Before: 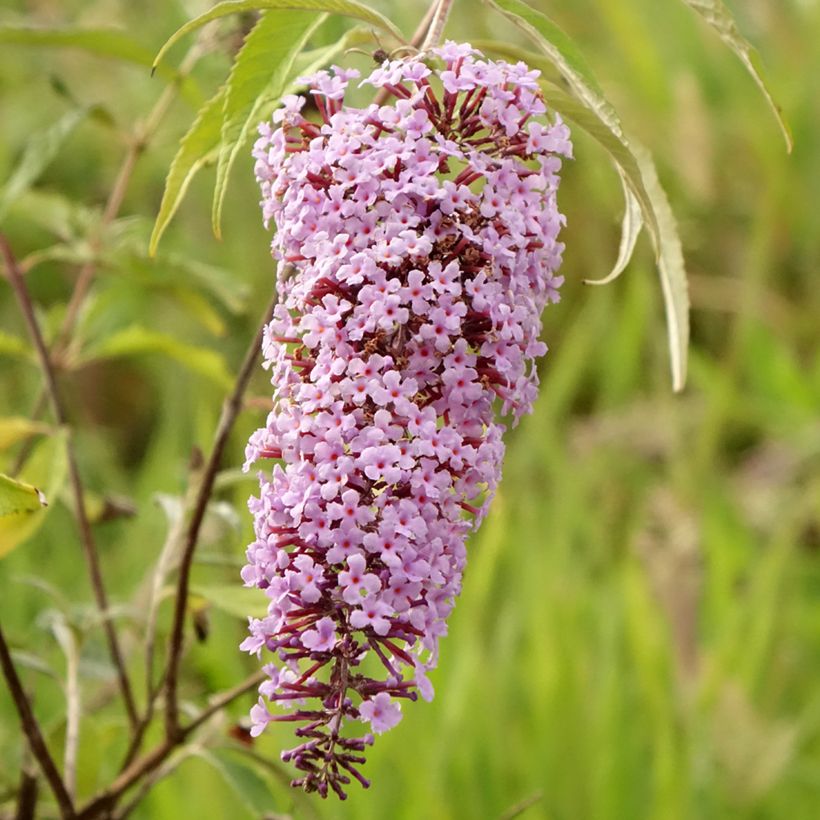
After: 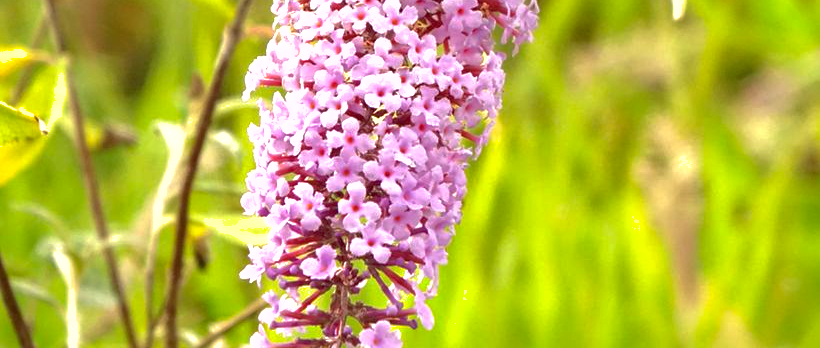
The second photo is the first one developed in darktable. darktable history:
crop: top 45.367%, bottom 12.121%
exposure: black level correction 0, exposure 1 EV, compensate highlight preservation false
shadows and highlights: on, module defaults
color balance rgb: perceptual saturation grading › global saturation 0.888%, global vibrance 20%
